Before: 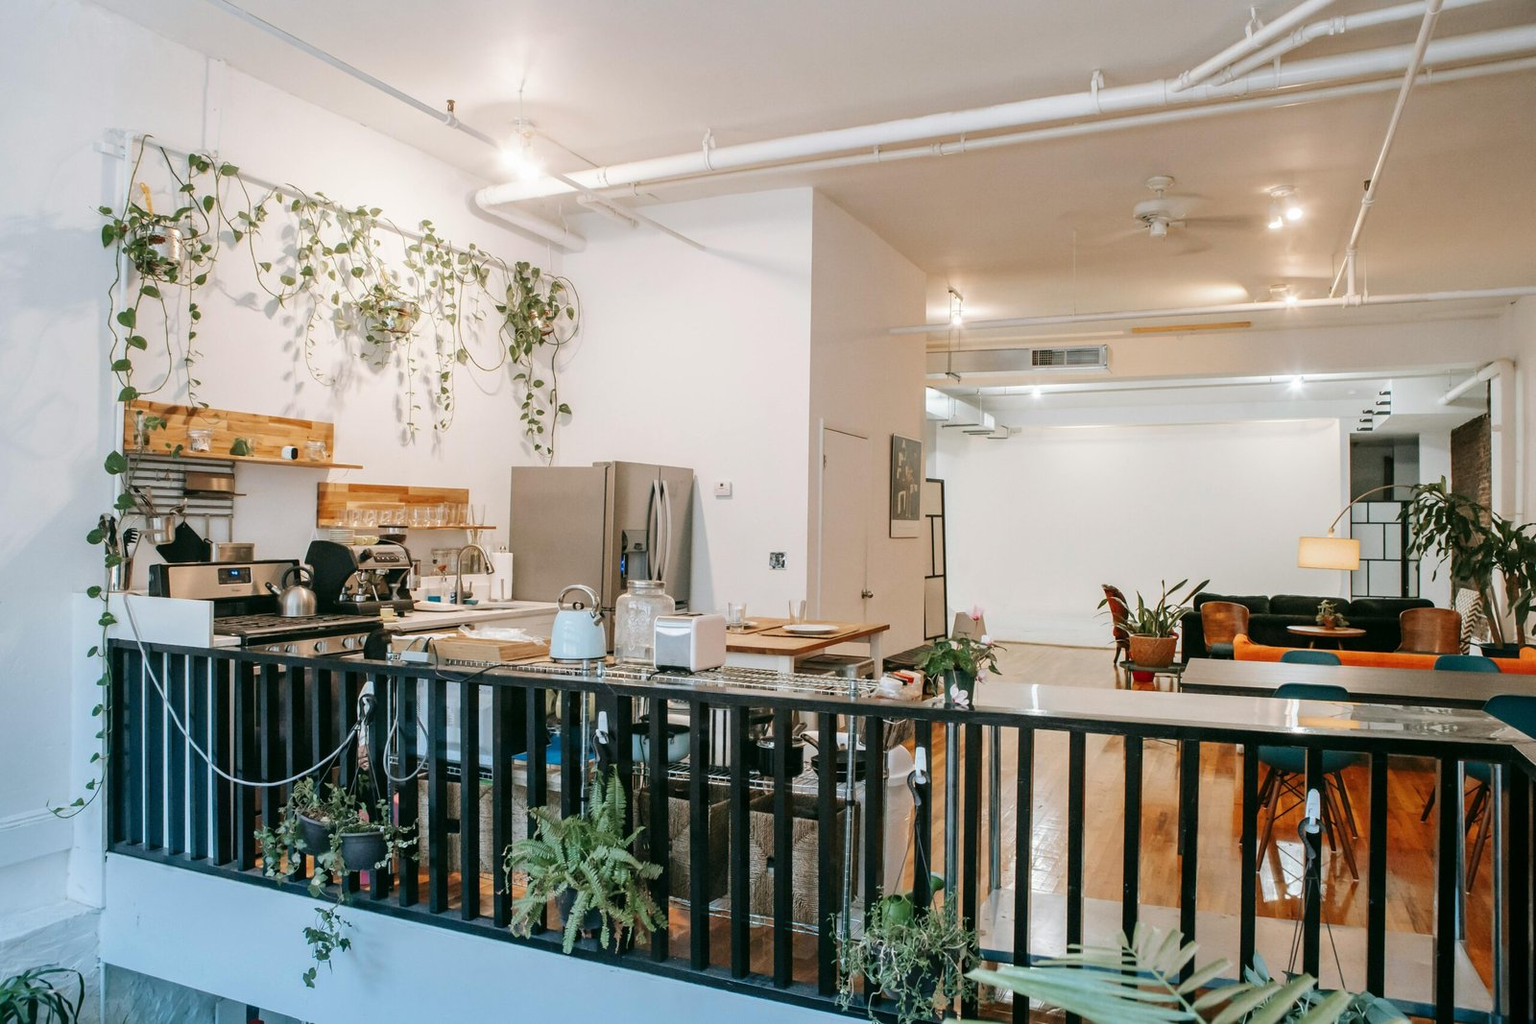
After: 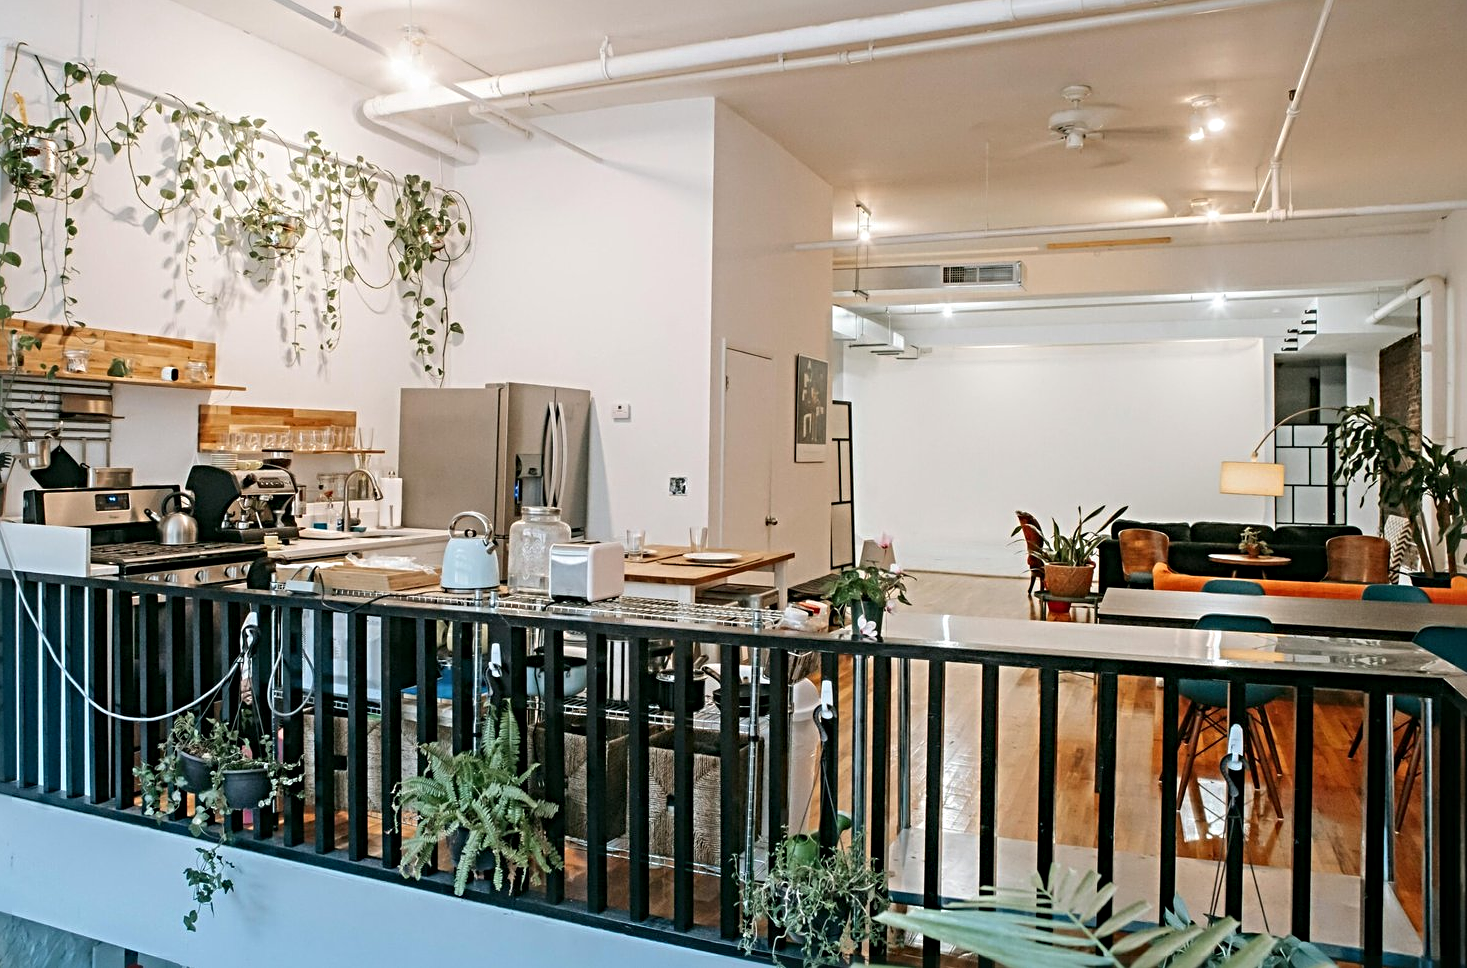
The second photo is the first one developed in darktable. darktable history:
crop and rotate: left 8.262%, top 9.226%
sharpen: radius 4.883
